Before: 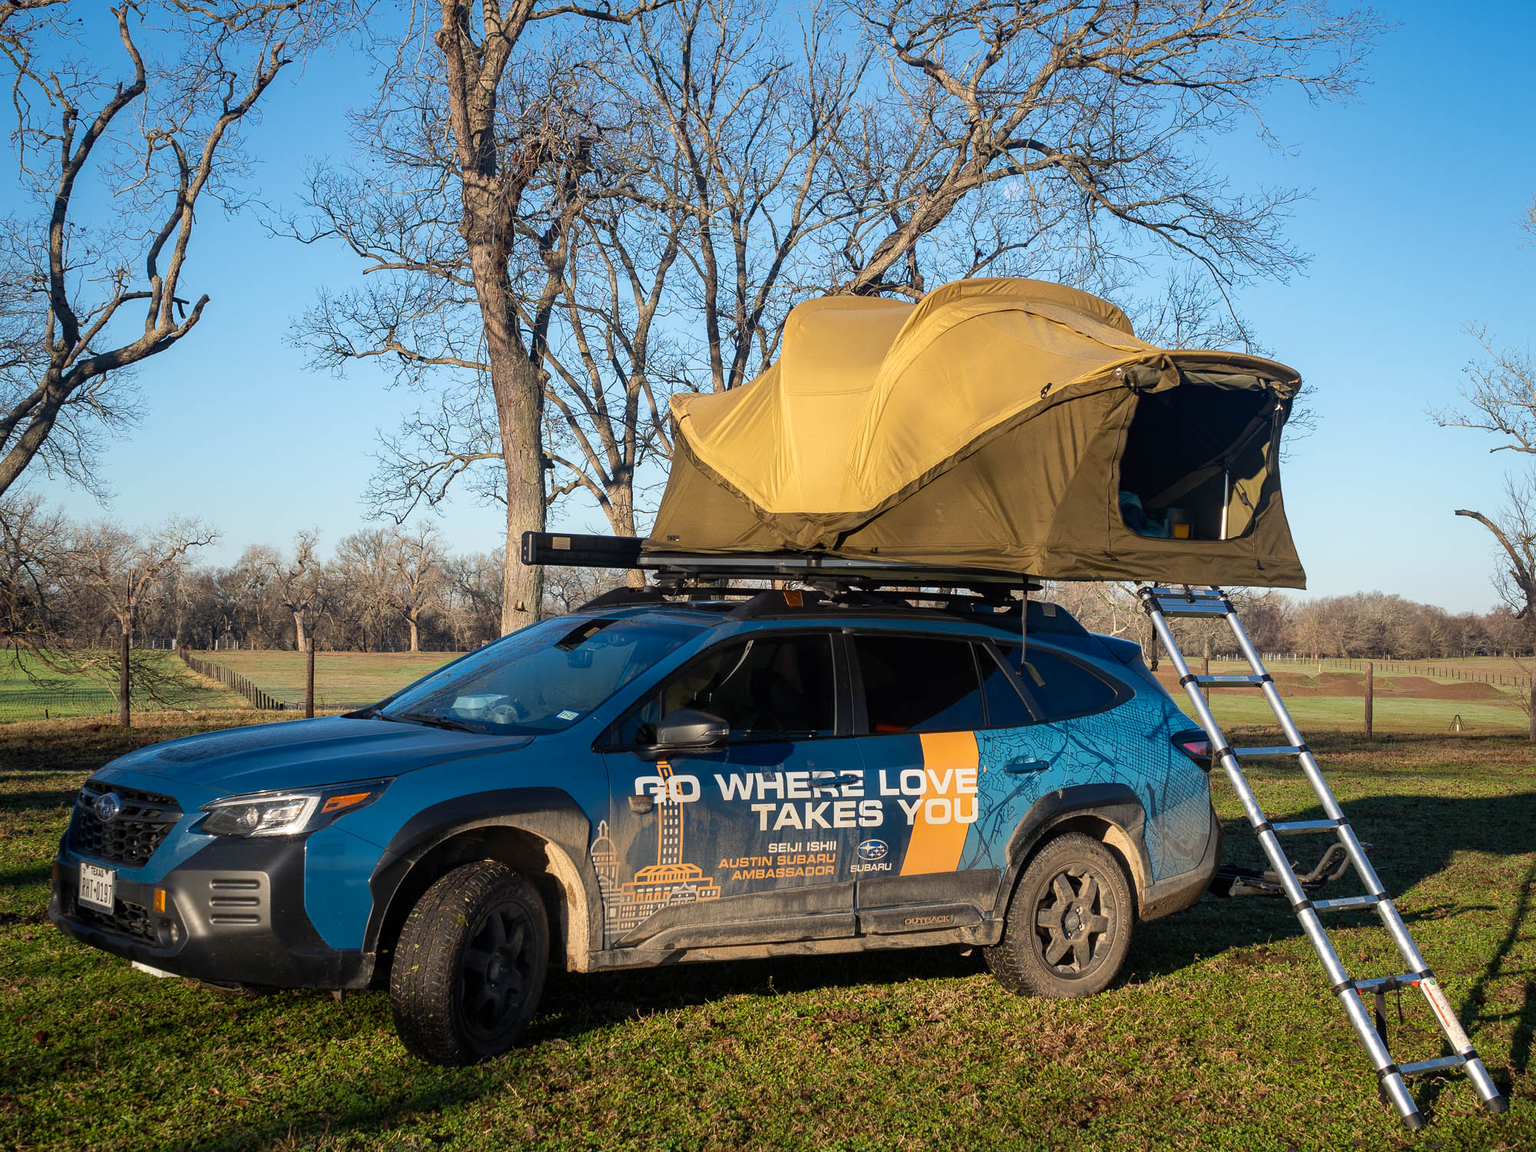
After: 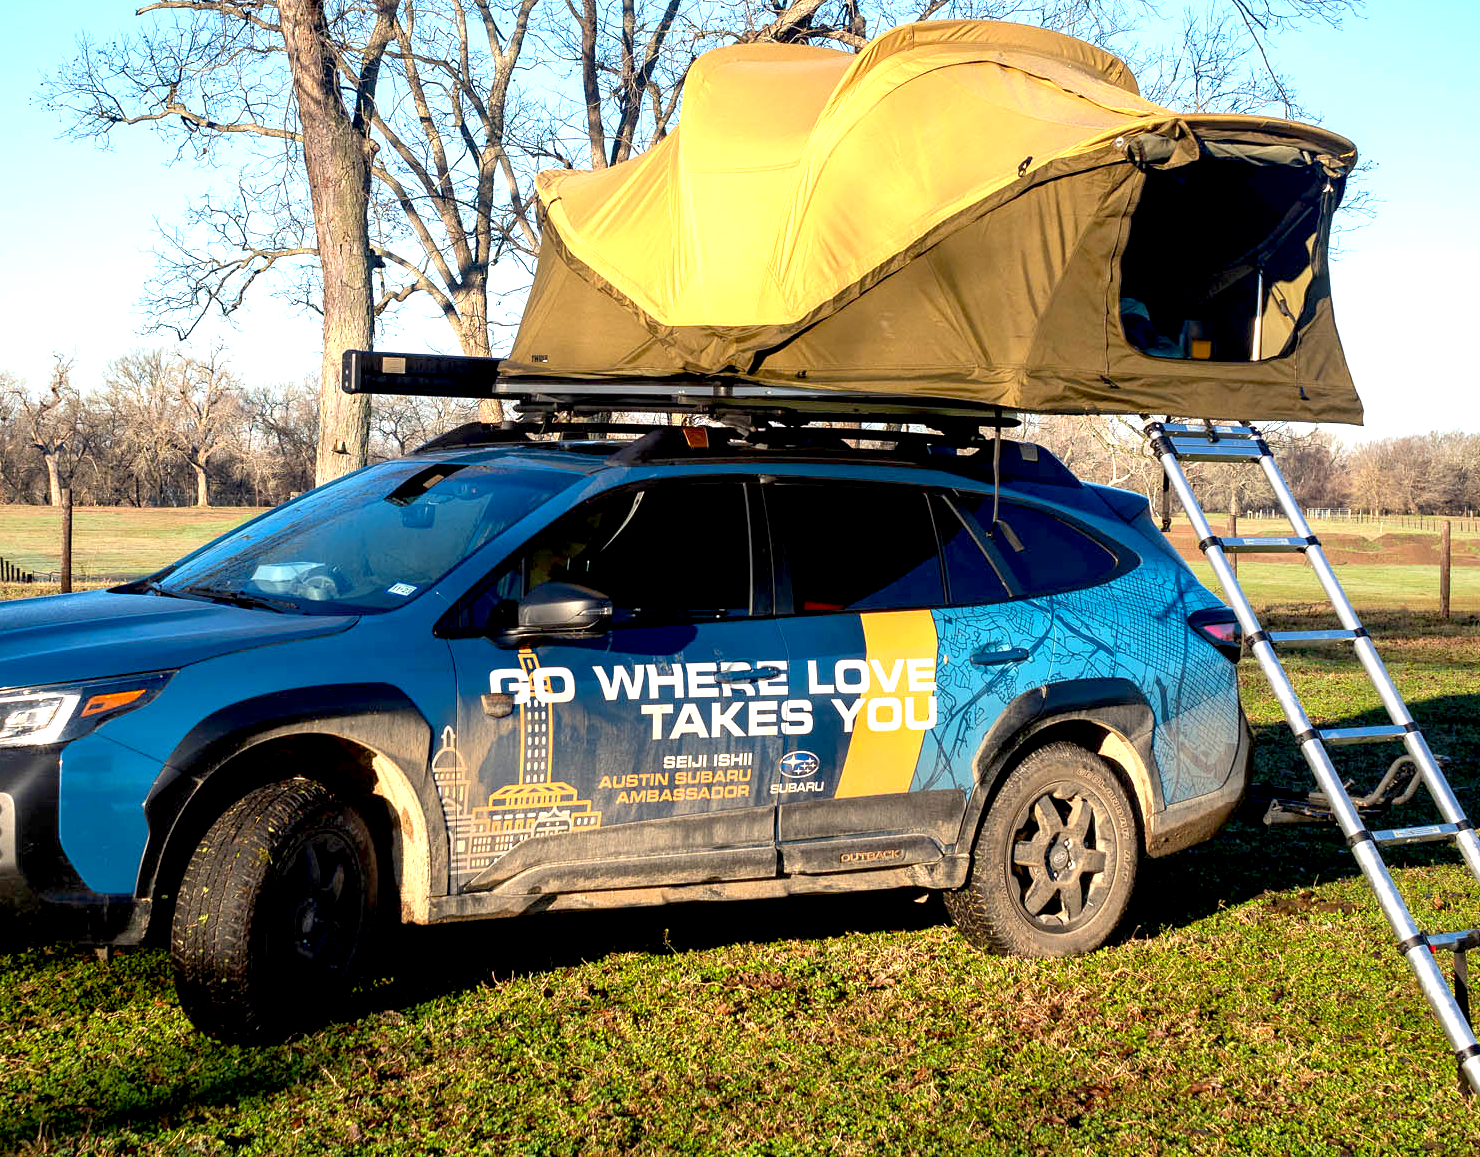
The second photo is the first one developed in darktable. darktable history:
exposure: black level correction 0.01, exposure 1 EV, compensate highlight preservation false
crop: left 16.871%, top 22.857%, right 9.116%
